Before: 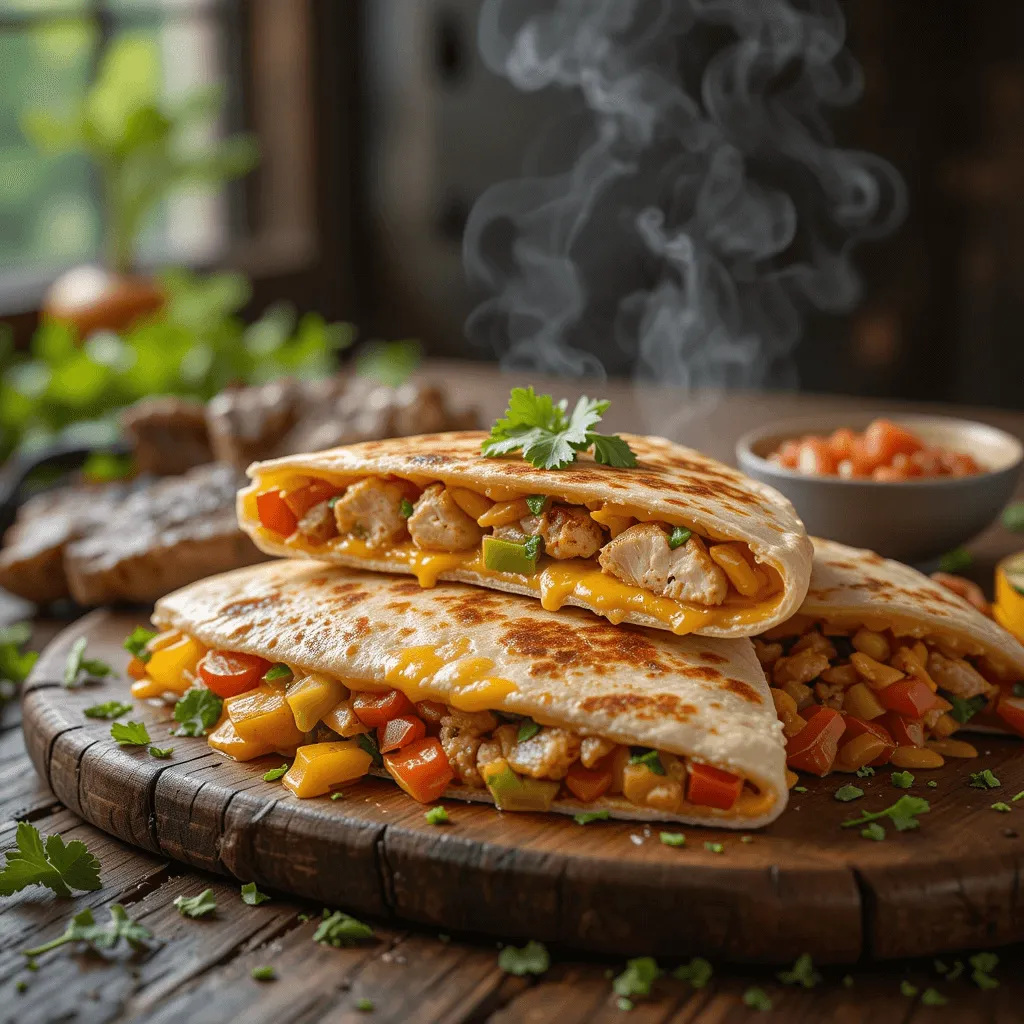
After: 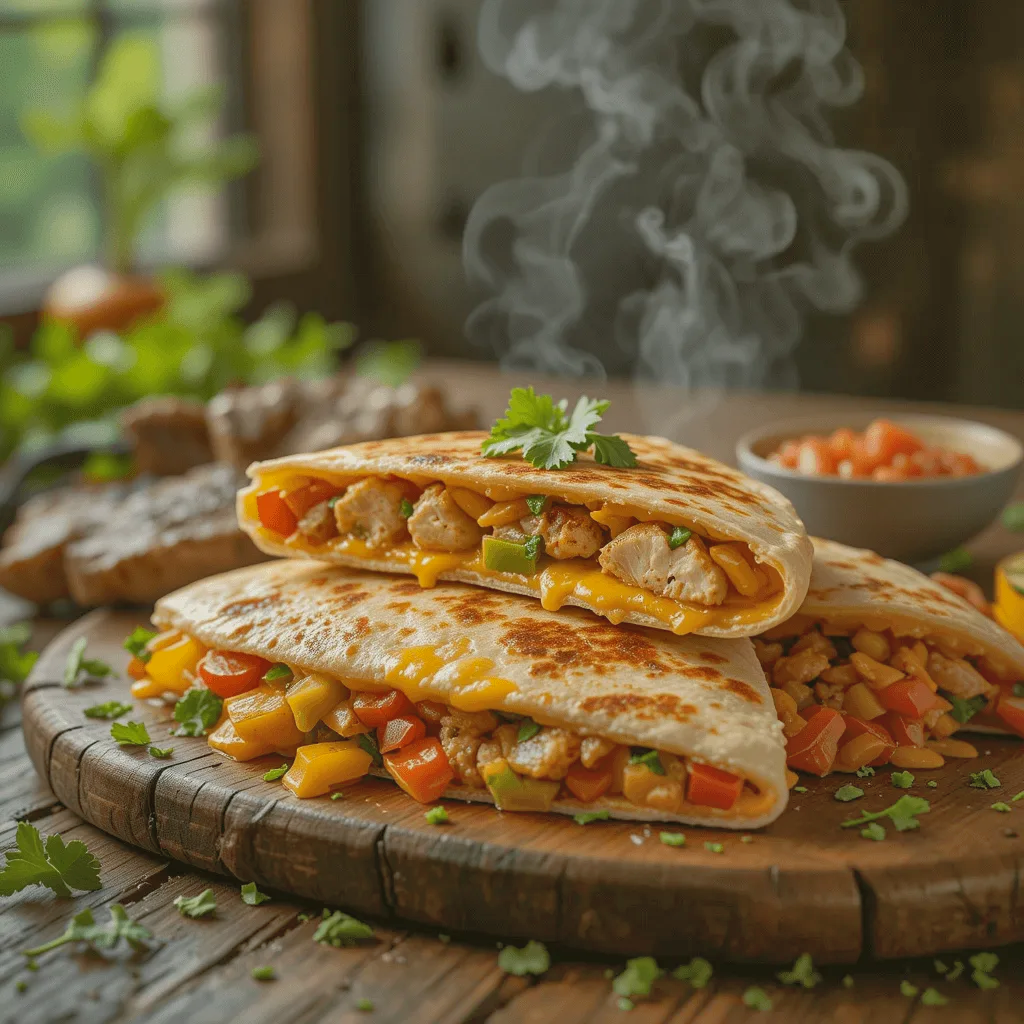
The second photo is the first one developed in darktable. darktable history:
color balance: mode lift, gamma, gain (sRGB), lift [1.04, 1, 1, 0.97], gamma [1.01, 1, 1, 0.97], gain [0.96, 1, 1, 0.97]
shadows and highlights: shadows 60, highlights -60
